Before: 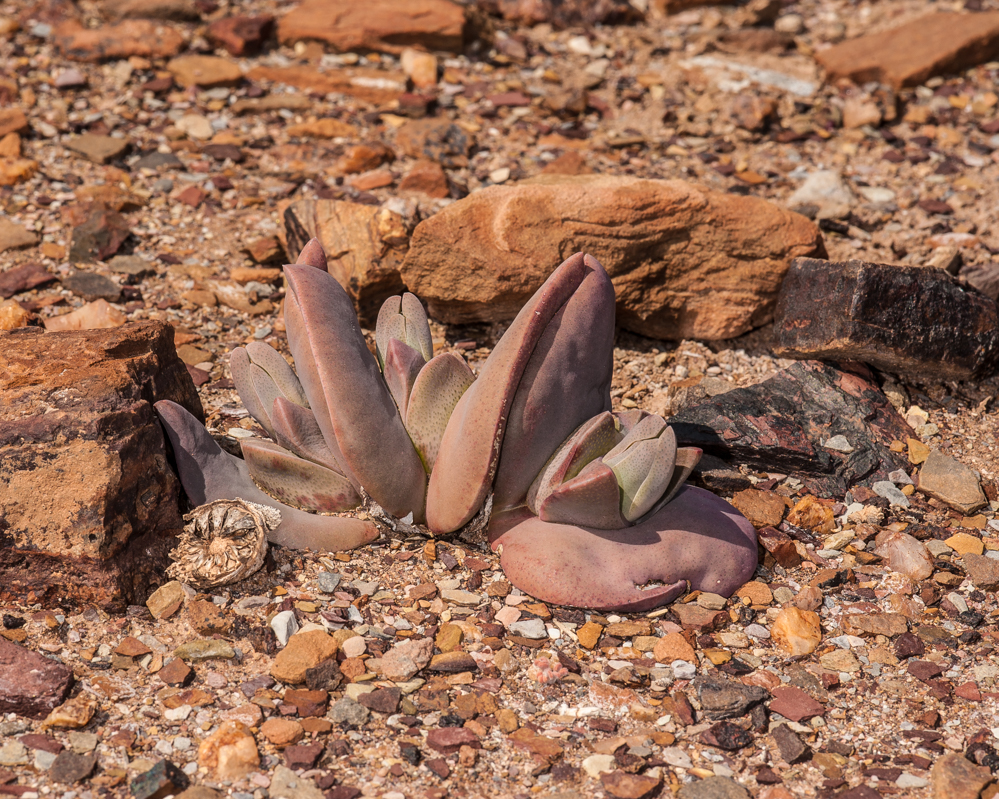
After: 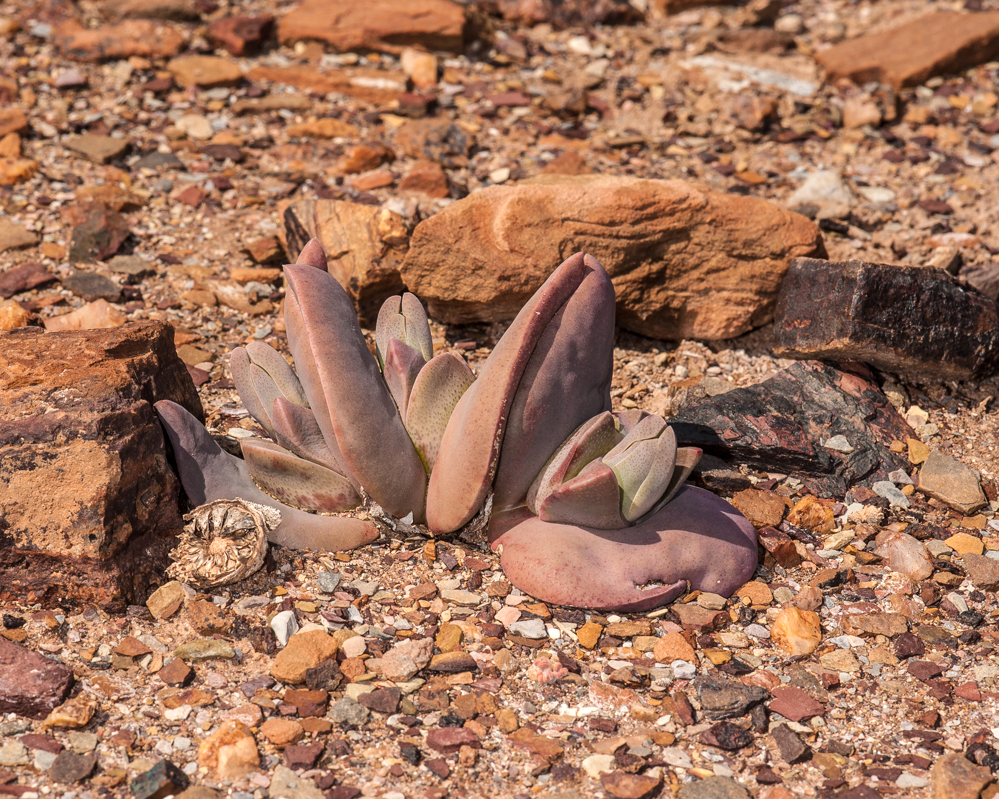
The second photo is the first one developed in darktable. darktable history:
exposure: exposure 0.179 EV, compensate highlight preservation false
